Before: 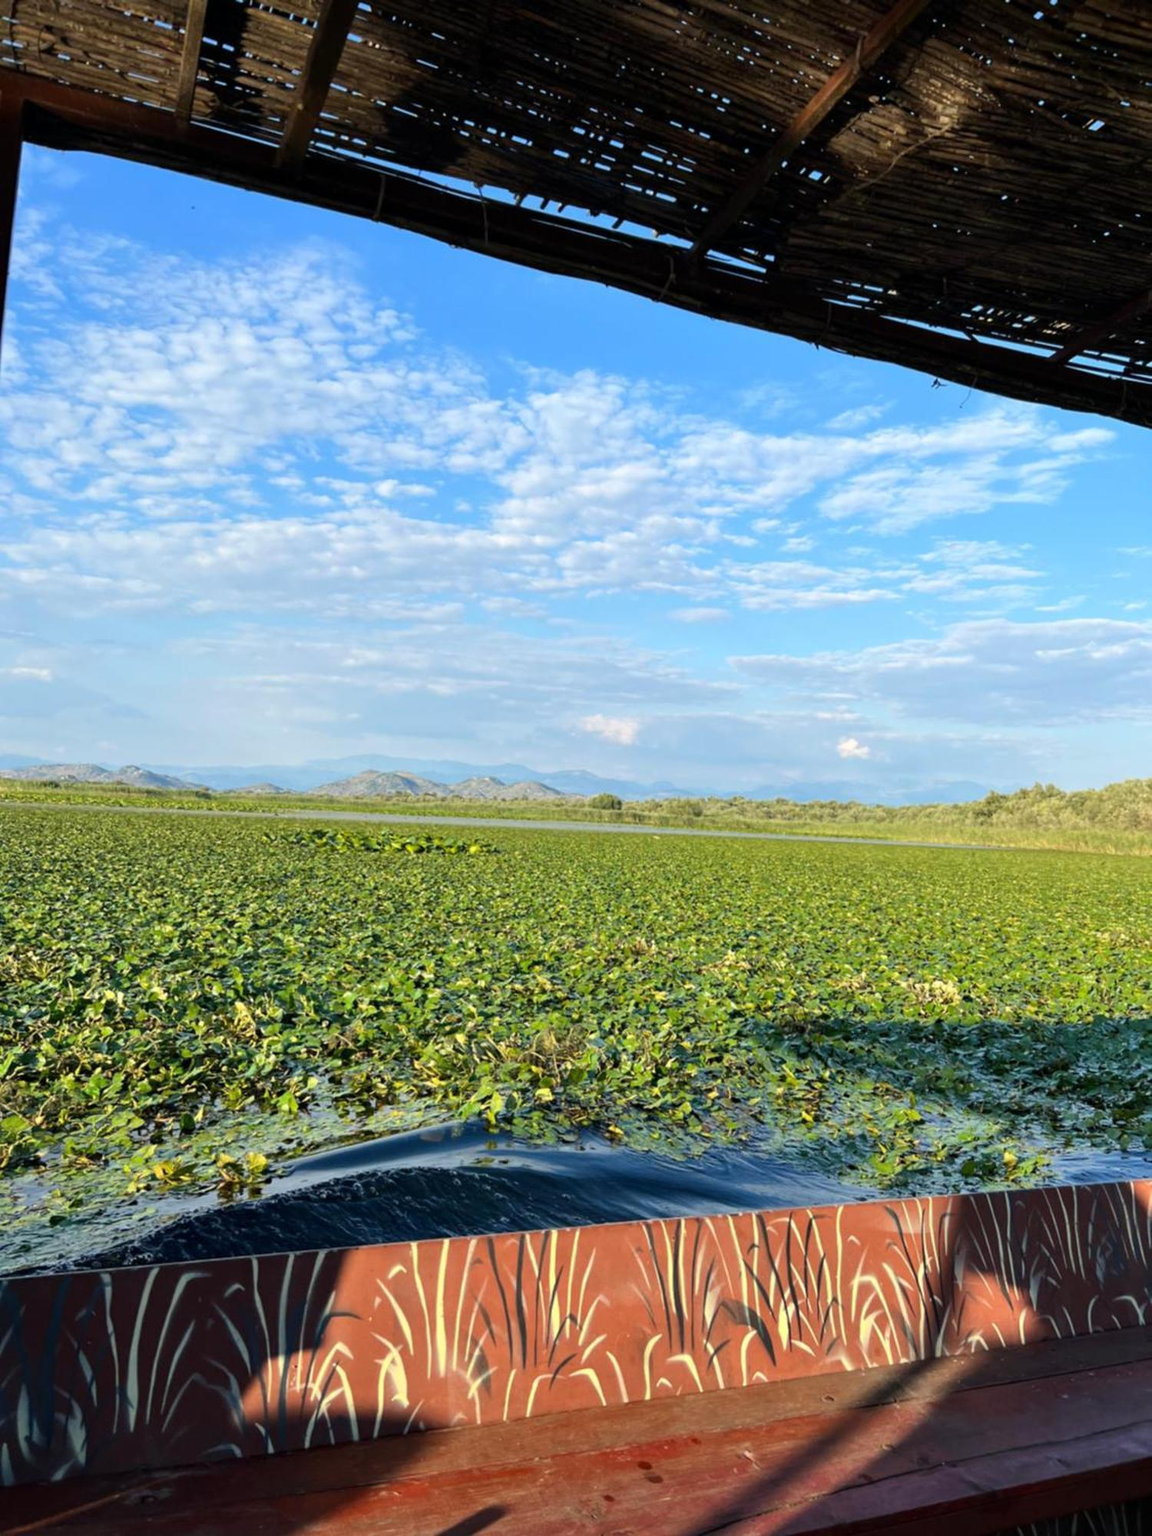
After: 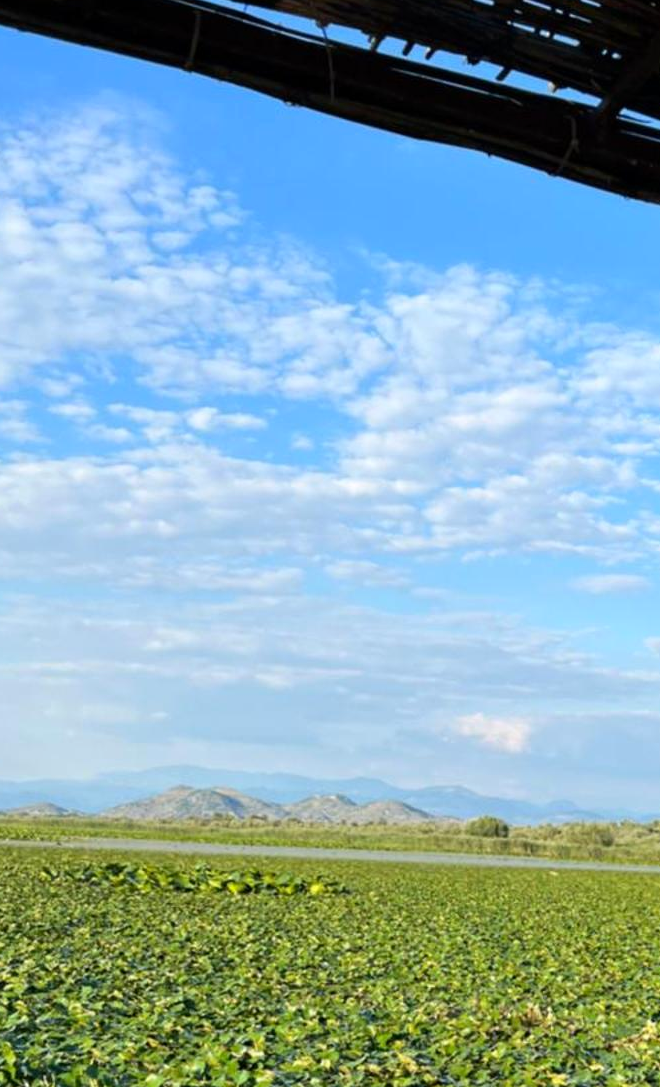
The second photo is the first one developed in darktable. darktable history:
crop: left 20.093%, top 10.866%, right 35.871%, bottom 34.736%
contrast brightness saturation: contrast 0.08, saturation 0.022
